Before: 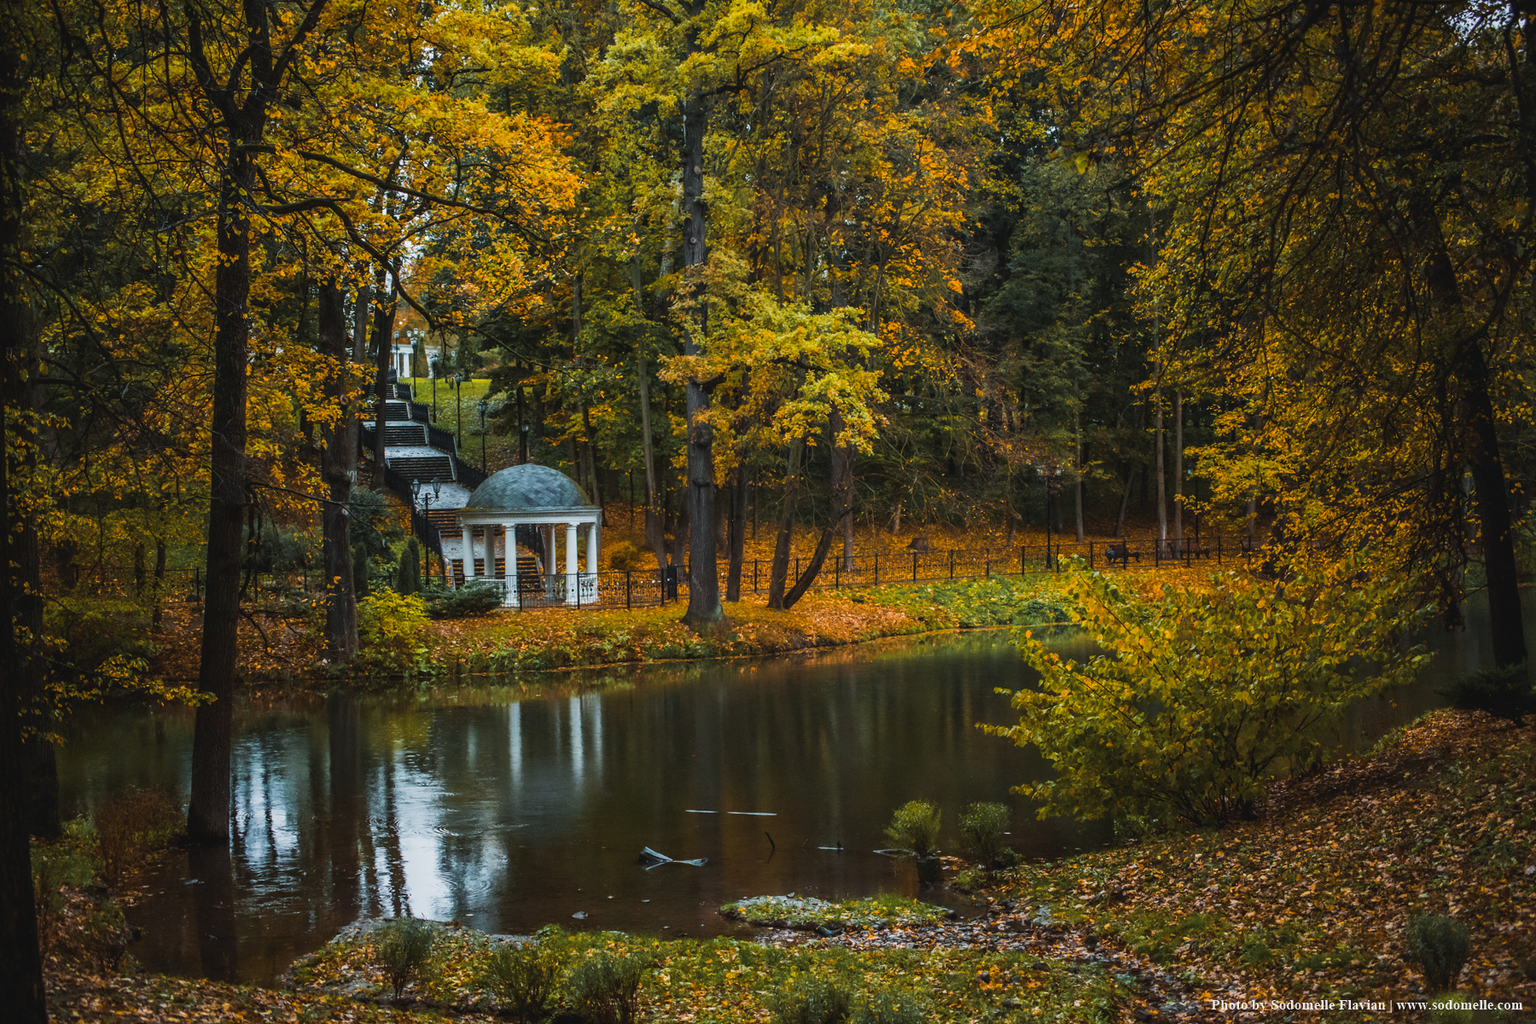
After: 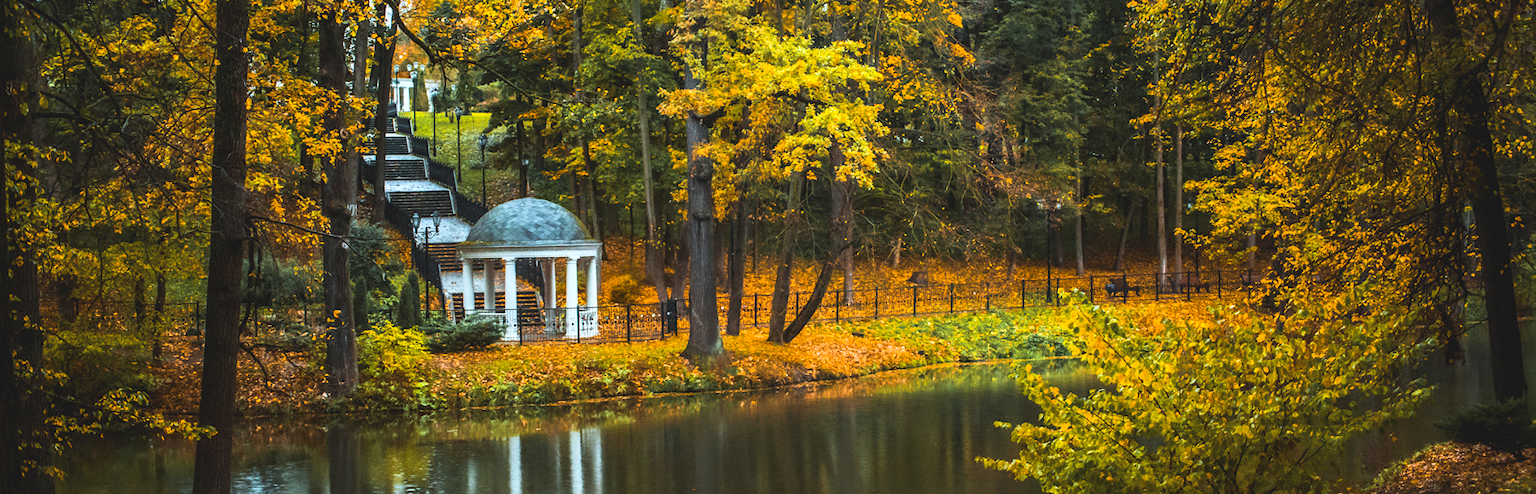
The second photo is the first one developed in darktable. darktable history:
crop and rotate: top 26.056%, bottom 25.543%
contrast brightness saturation: contrast 0.2, brightness 0.16, saturation 0.22
exposure: exposure 0.485 EV, compensate highlight preservation false
